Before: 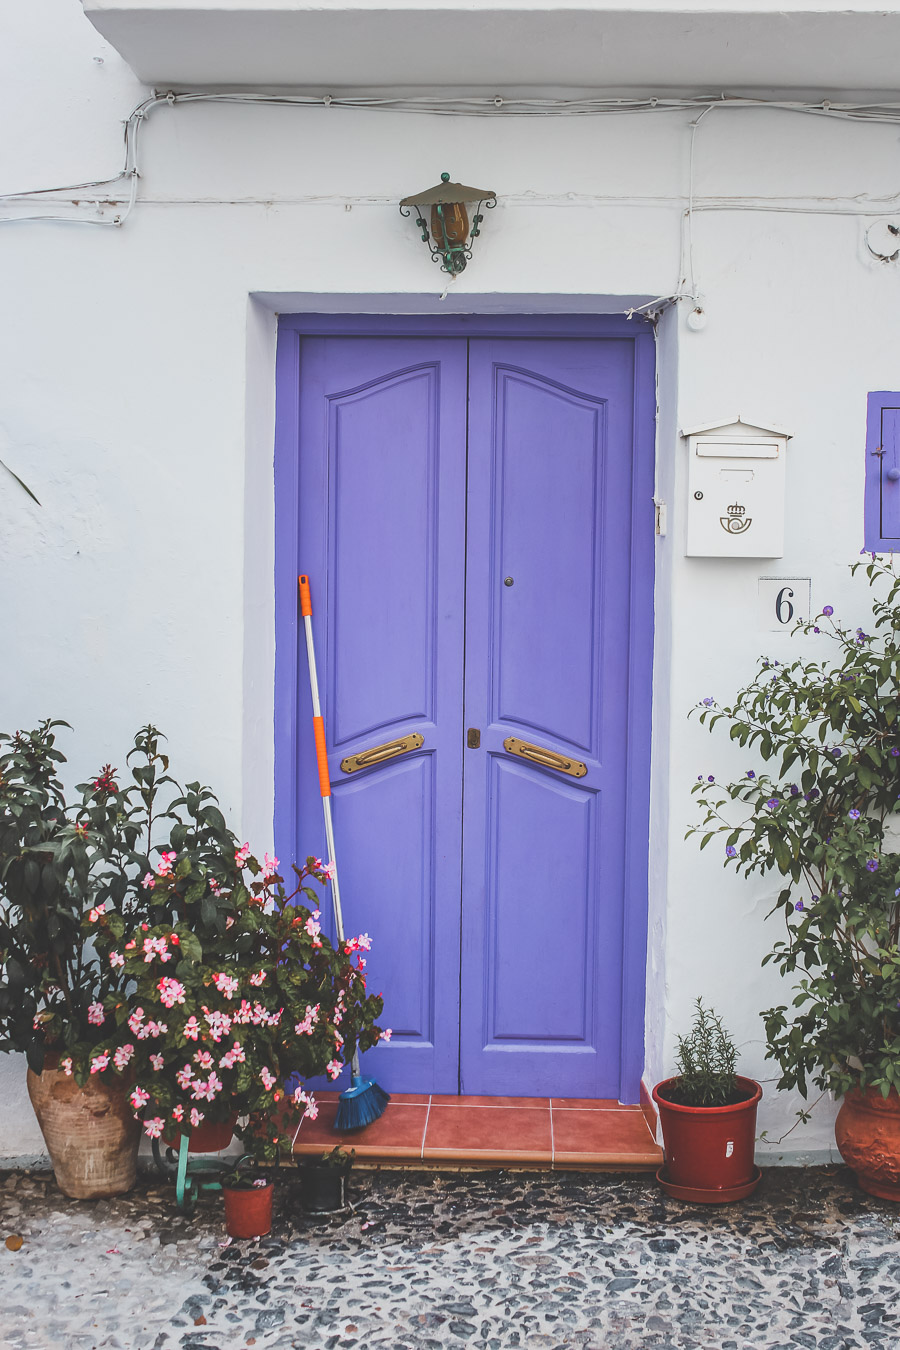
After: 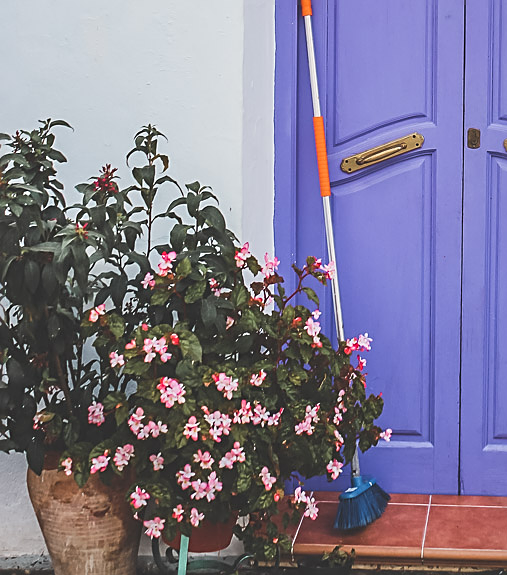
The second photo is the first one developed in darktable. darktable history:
sharpen: on, module defaults
crop: top 44.483%, right 43.593%, bottom 12.892%
